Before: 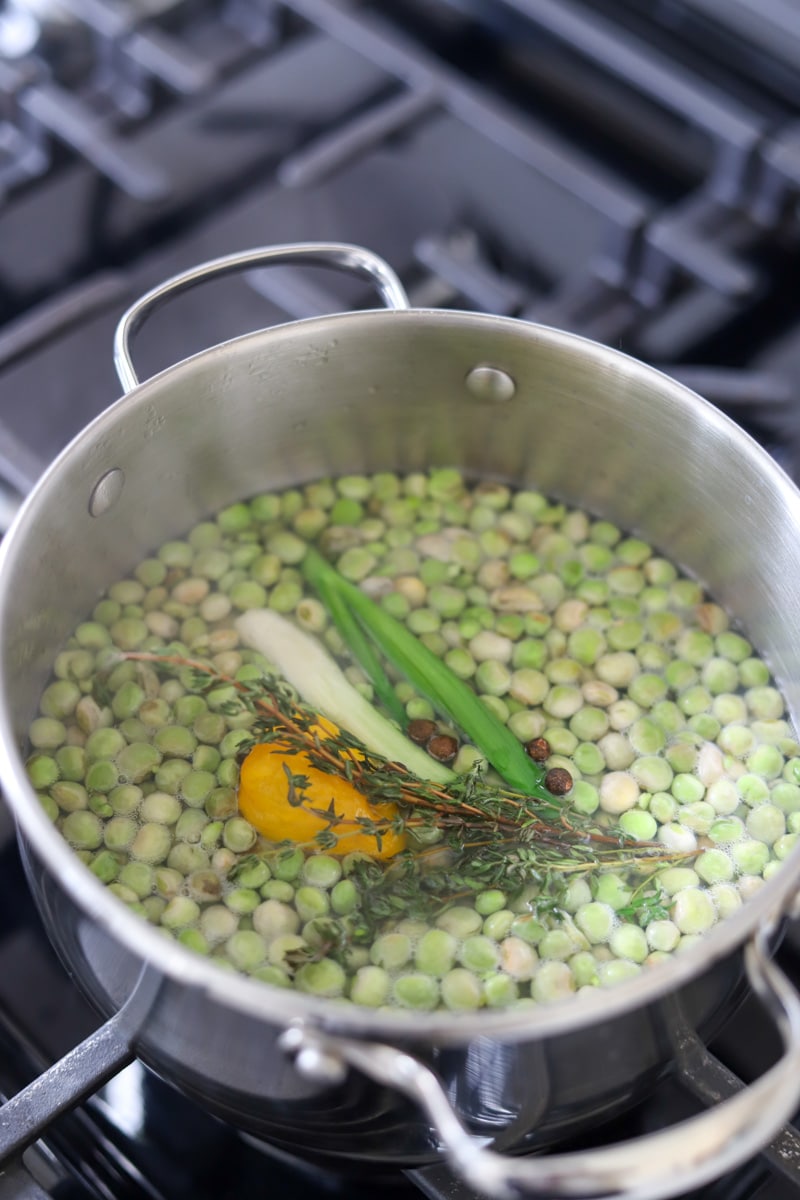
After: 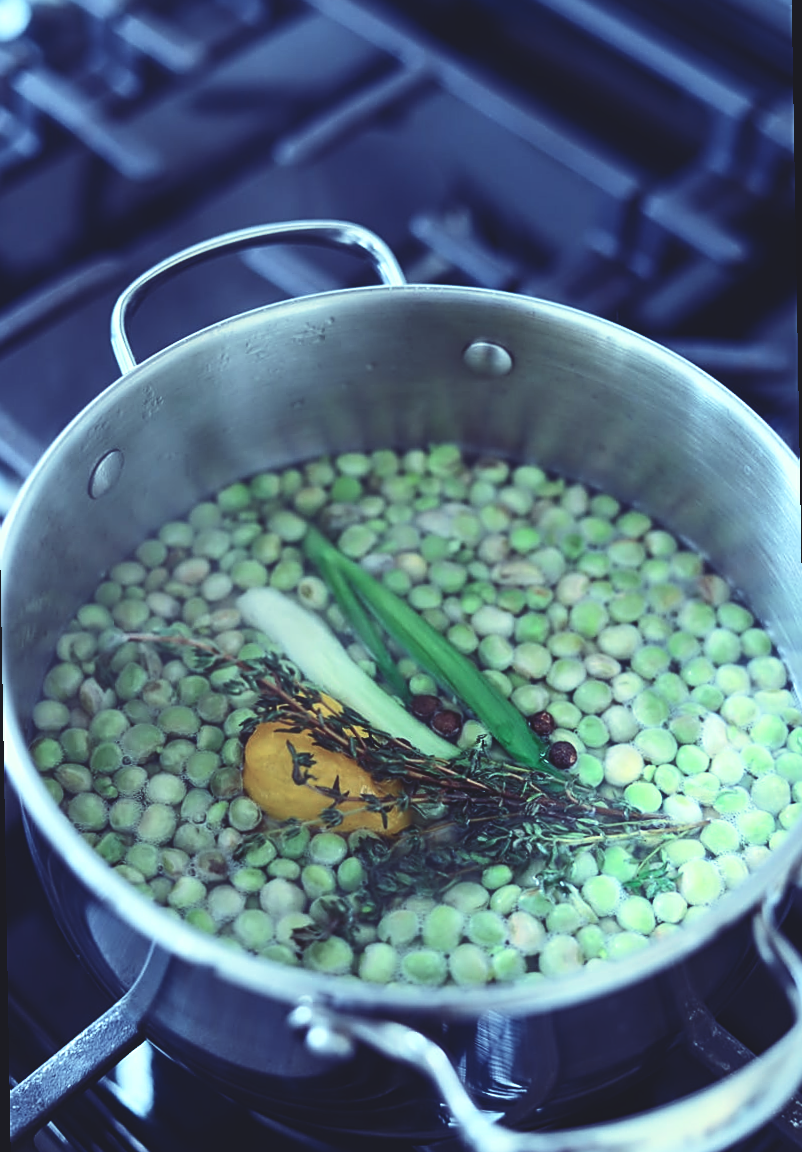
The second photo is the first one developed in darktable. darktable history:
rgb curve: curves: ch0 [(0, 0.186) (0.314, 0.284) (0.576, 0.466) (0.805, 0.691) (0.936, 0.886)]; ch1 [(0, 0.186) (0.314, 0.284) (0.581, 0.534) (0.771, 0.746) (0.936, 0.958)]; ch2 [(0, 0.216) (0.275, 0.39) (1, 1)], mode RGB, independent channels, compensate middle gray true, preserve colors none
sharpen: on, module defaults
contrast brightness saturation: contrast 0.28
rotate and perspective: rotation -1°, crop left 0.011, crop right 0.989, crop top 0.025, crop bottom 0.975
